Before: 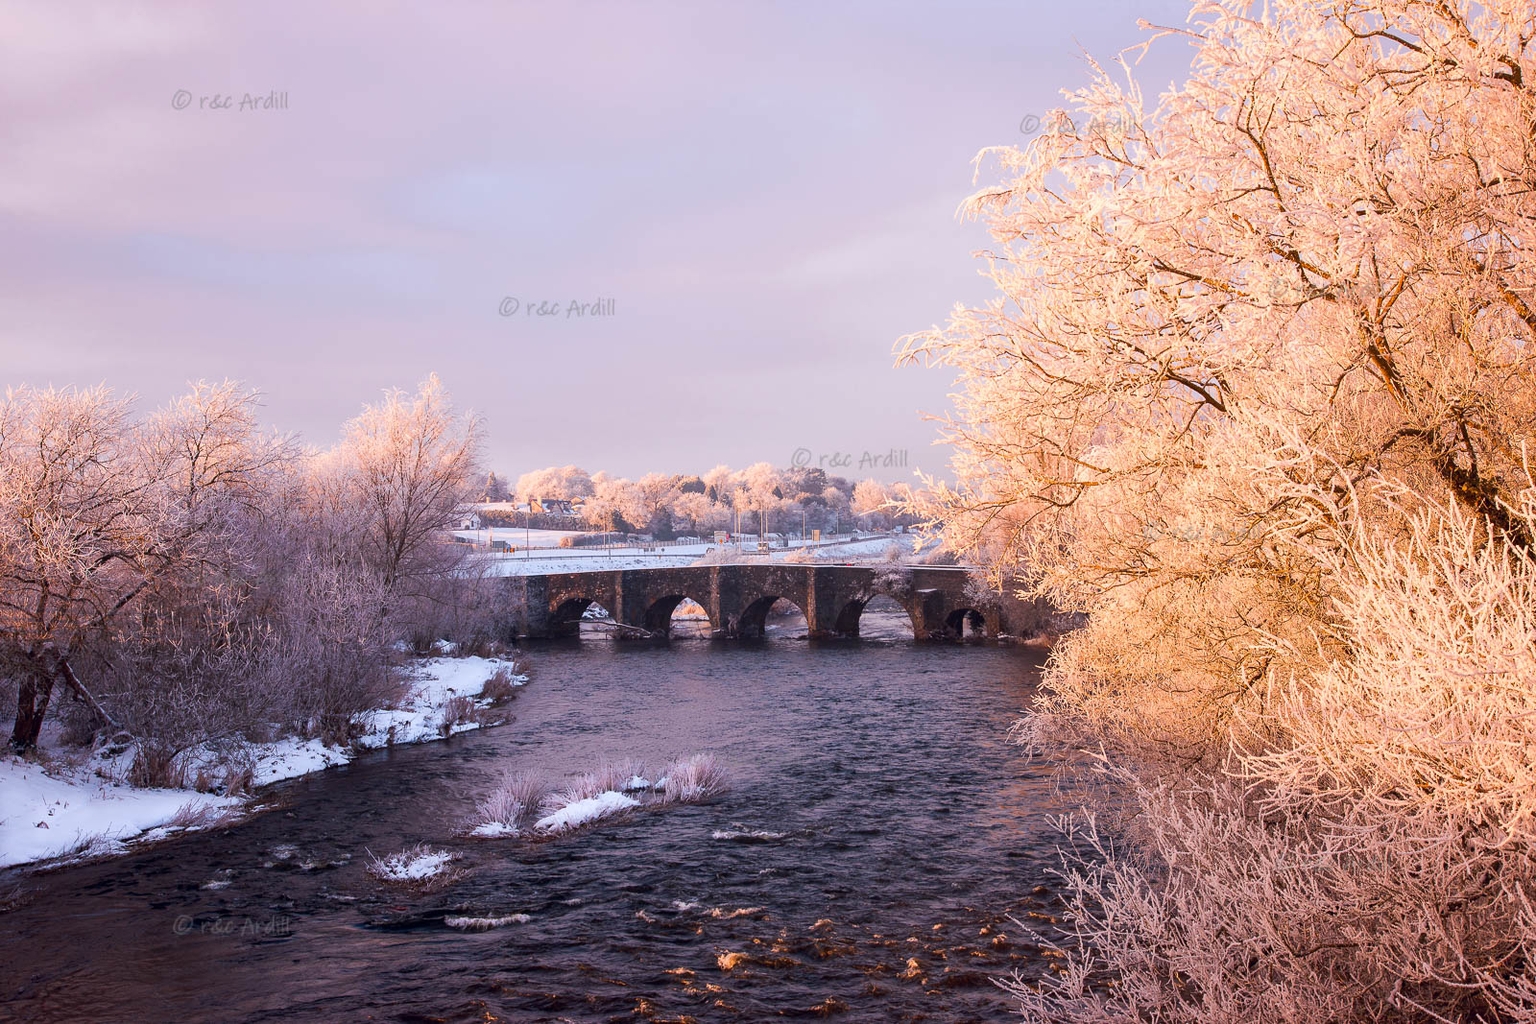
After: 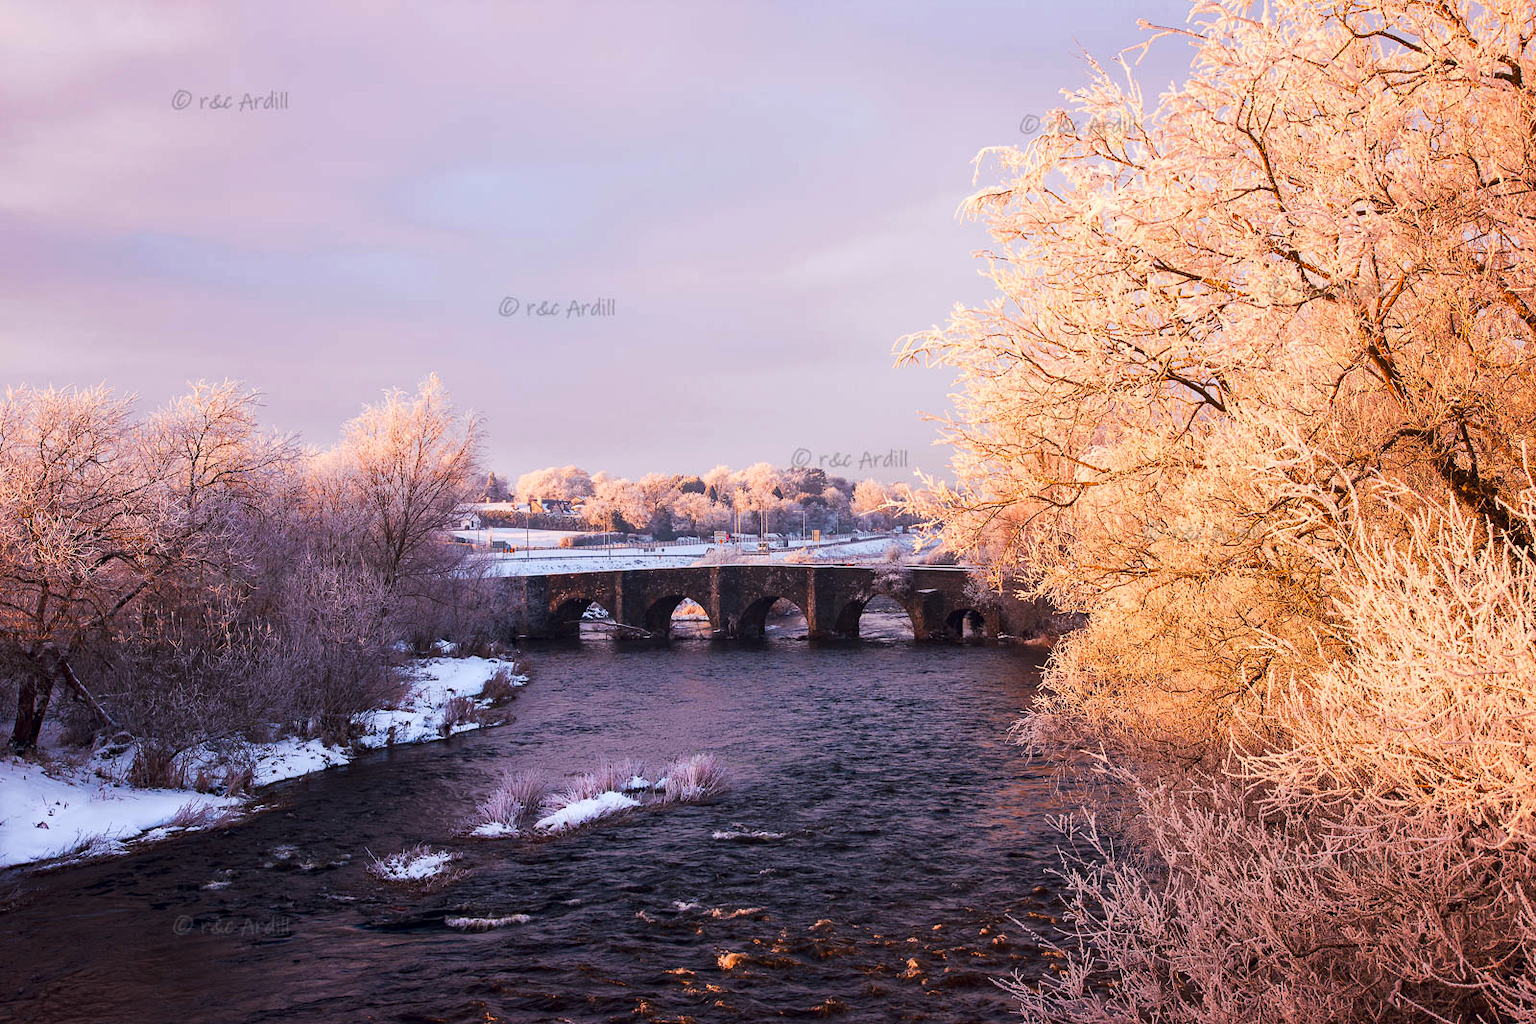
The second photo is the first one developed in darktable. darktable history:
haze removal: compatibility mode true, adaptive false
tone curve: curves: ch0 [(0, 0) (0.003, 0.002) (0.011, 0.009) (0.025, 0.022) (0.044, 0.041) (0.069, 0.059) (0.1, 0.082) (0.136, 0.106) (0.177, 0.138) (0.224, 0.179) (0.277, 0.226) (0.335, 0.28) (0.399, 0.342) (0.468, 0.413) (0.543, 0.493) (0.623, 0.591) (0.709, 0.699) (0.801, 0.804) (0.898, 0.899) (1, 1)], preserve colors none
